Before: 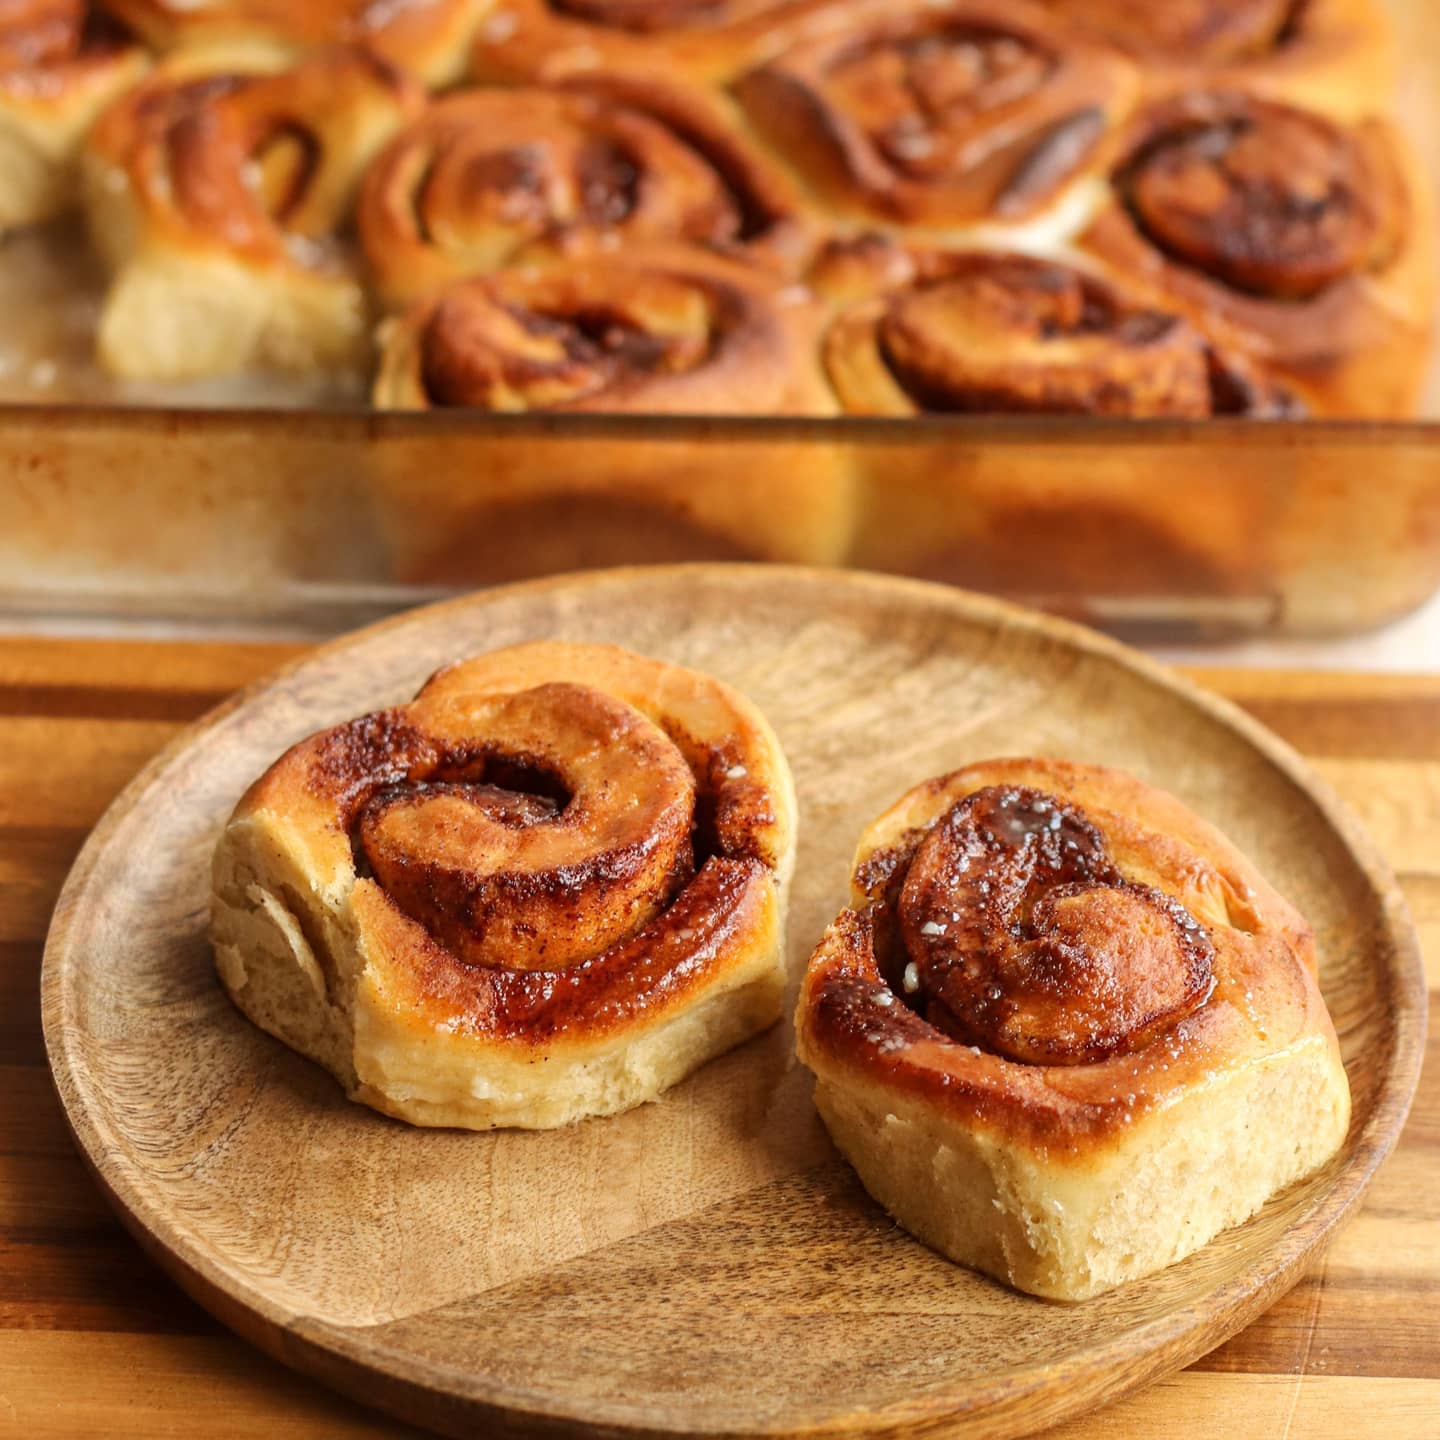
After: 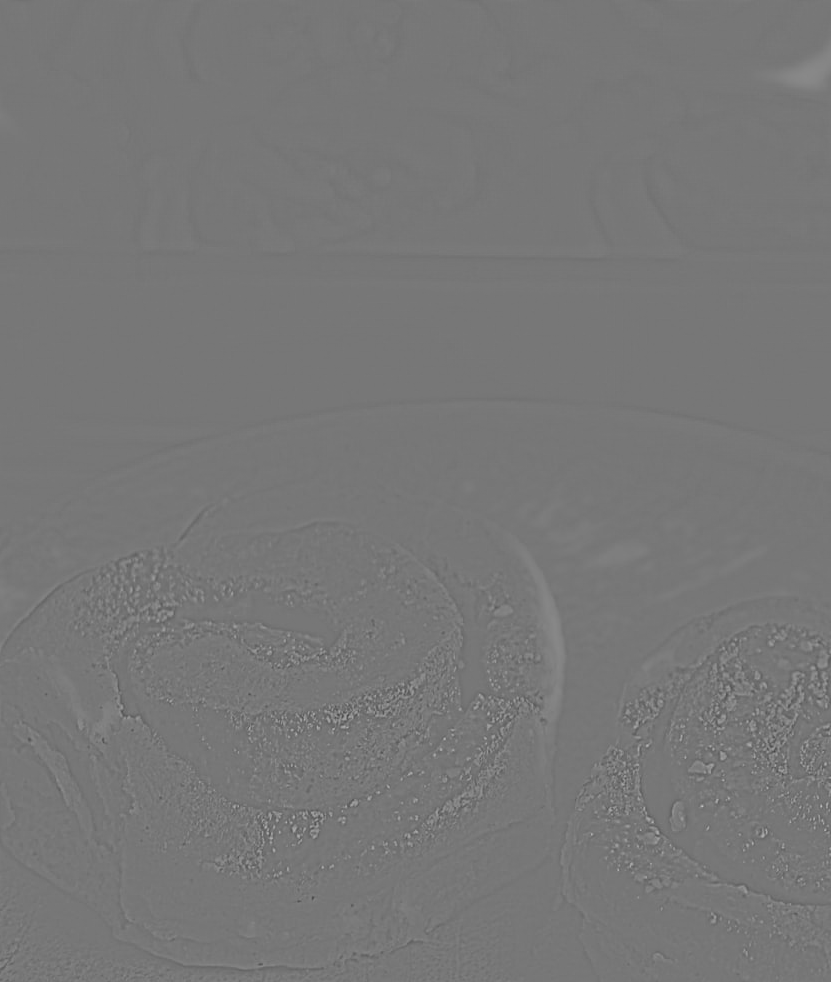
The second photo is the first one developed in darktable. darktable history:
crop: left 16.202%, top 11.208%, right 26.045%, bottom 20.557%
exposure: black level correction 0, exposure 0.68 EV, compensate exposure bias true, compensate highlight preservation false
highpass: sharpness 9.84%, contrast boost 9.94%
